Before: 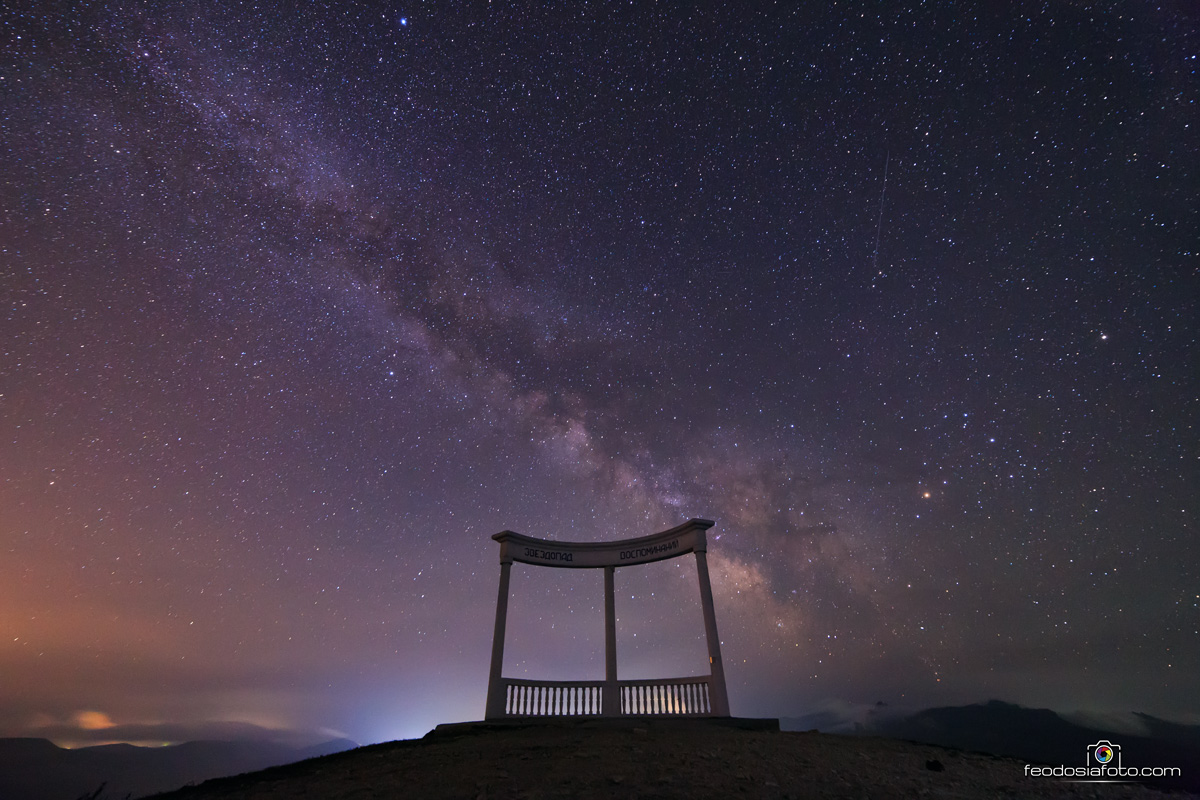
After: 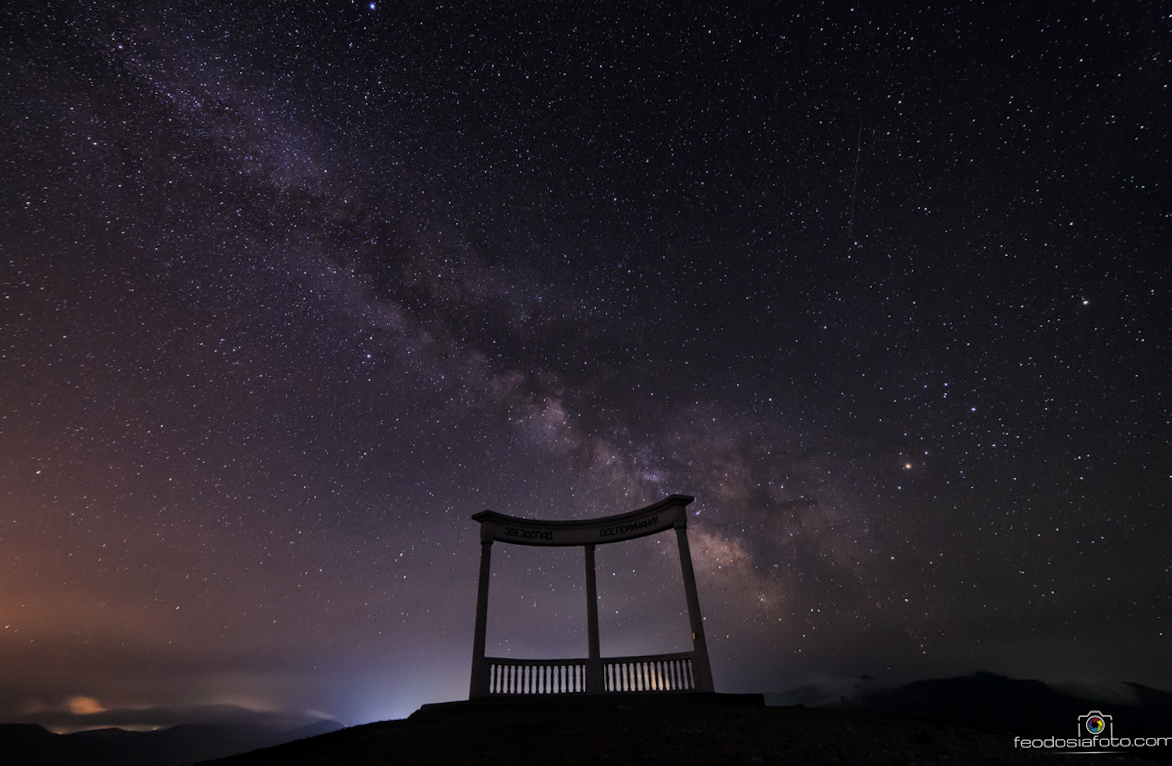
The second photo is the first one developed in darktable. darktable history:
rotate and perspective: rotation -1.32°, lens shift (horizontal) -0.031, crop left 0.015, crop right 0.985, crop top 0.047, crop bottom 0.982
tone curve: curves: ch0 [(0, 0) (0.153, 0.056) (1, 1)], color space Lab, linked channels, preserve colors none
local contrast: detail 110%
crop: left 0.434%, top 0.485%, right 0.244%, bottom 0.386%
